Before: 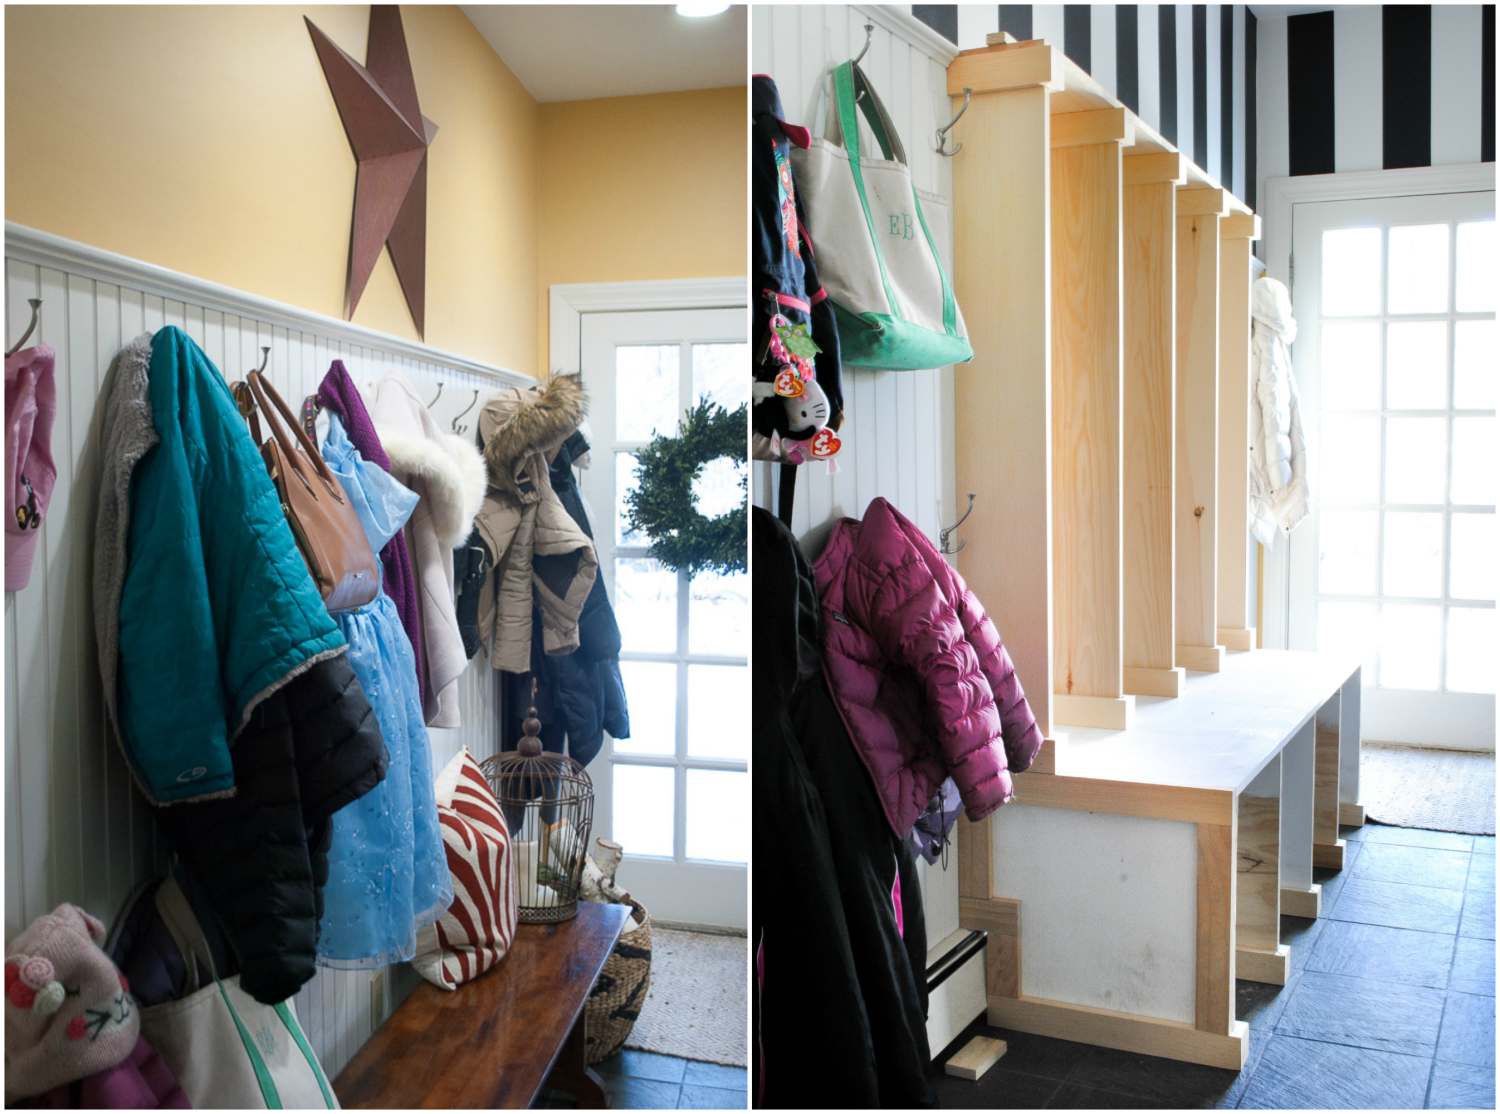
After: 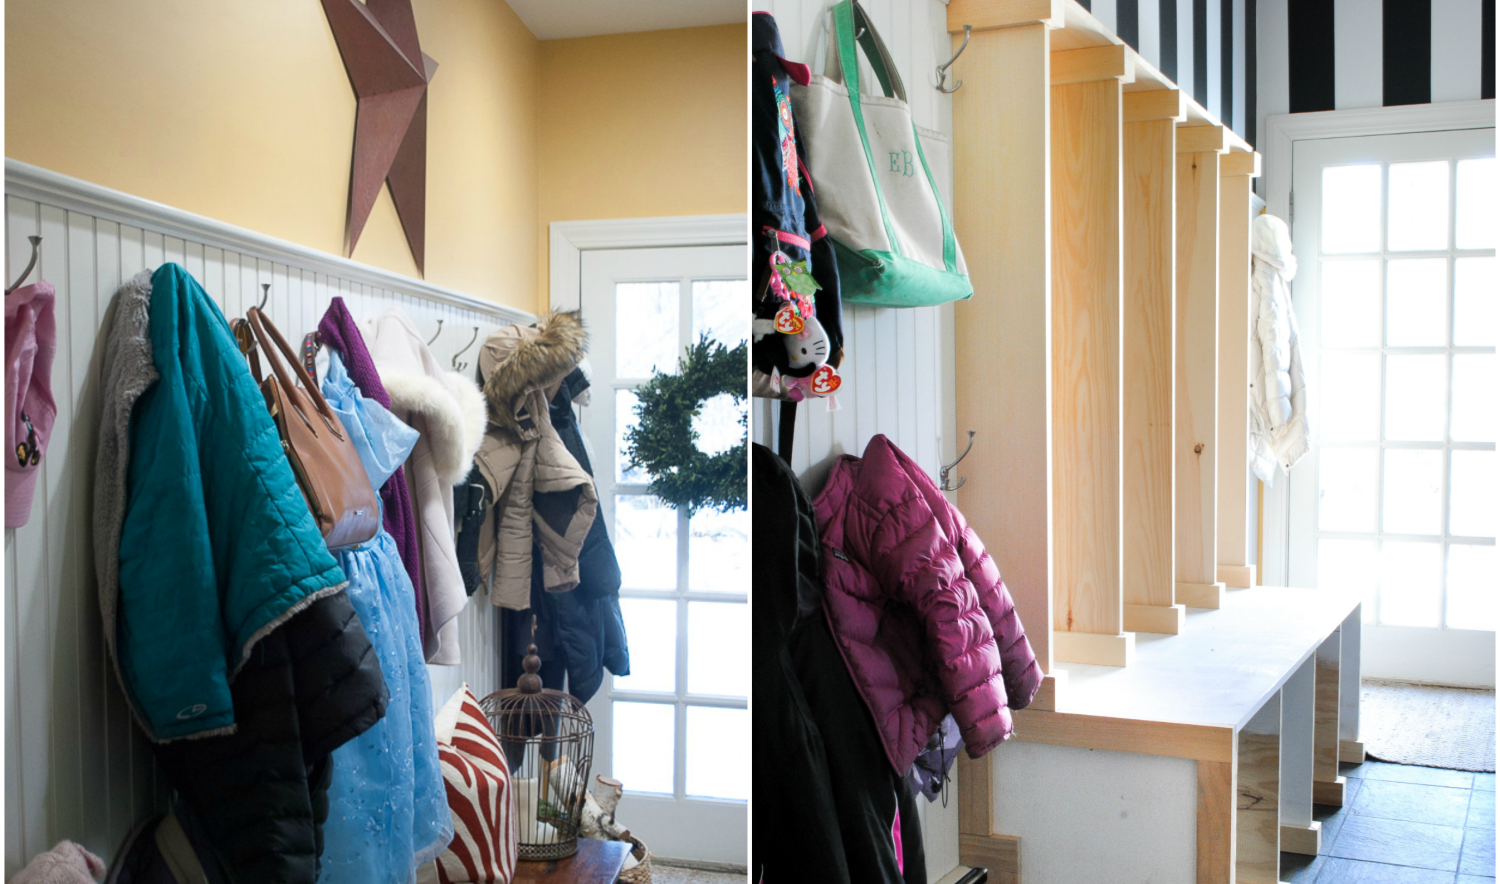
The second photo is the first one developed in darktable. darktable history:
crop and rotate: top 5.667%, bottom 14.937%
tone equalizer: on, module defaults
